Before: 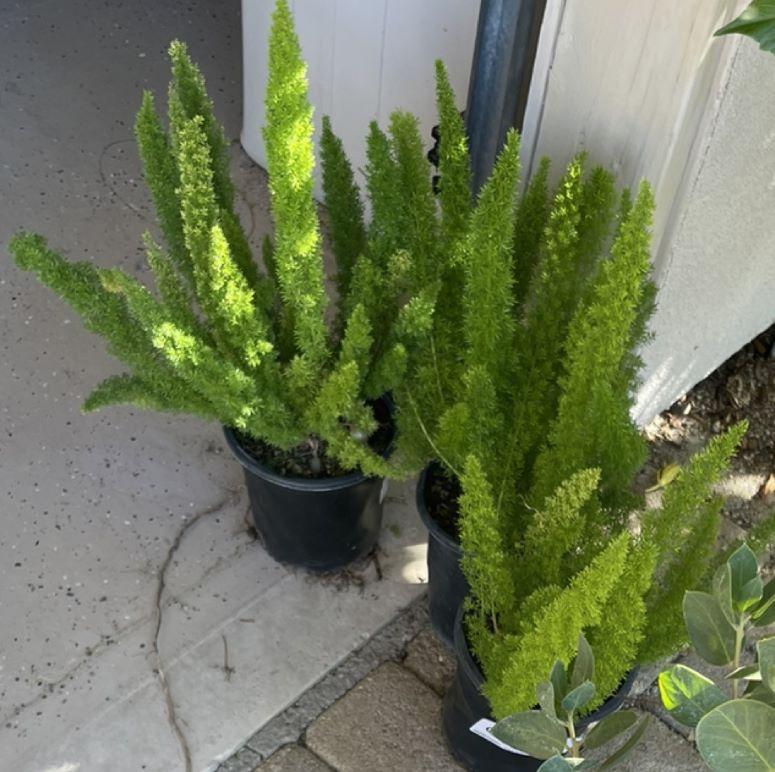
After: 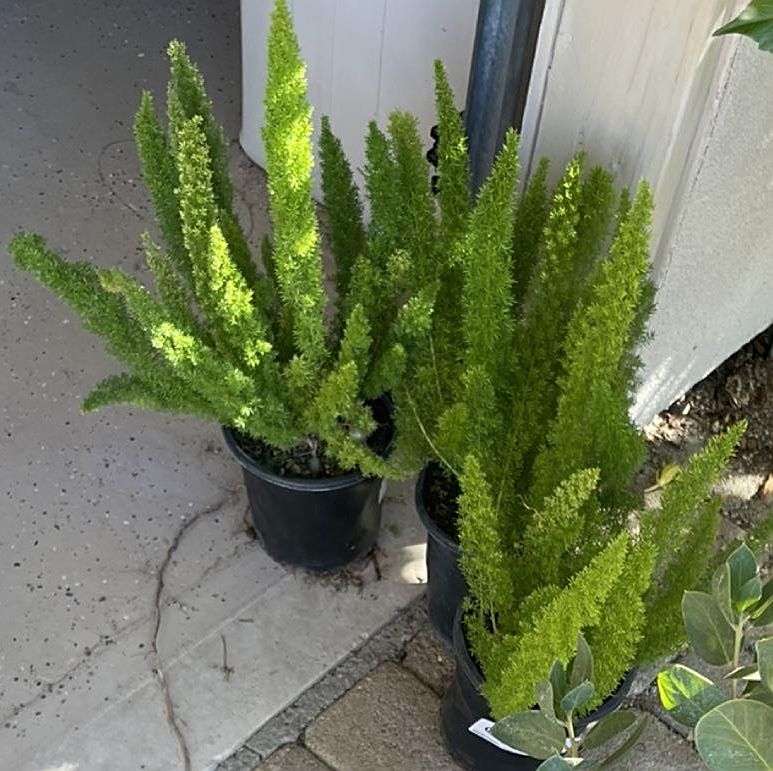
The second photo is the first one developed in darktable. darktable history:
sharpen: on, module defaults
crop and rotate: left 0.177%, bottom 0.002%
